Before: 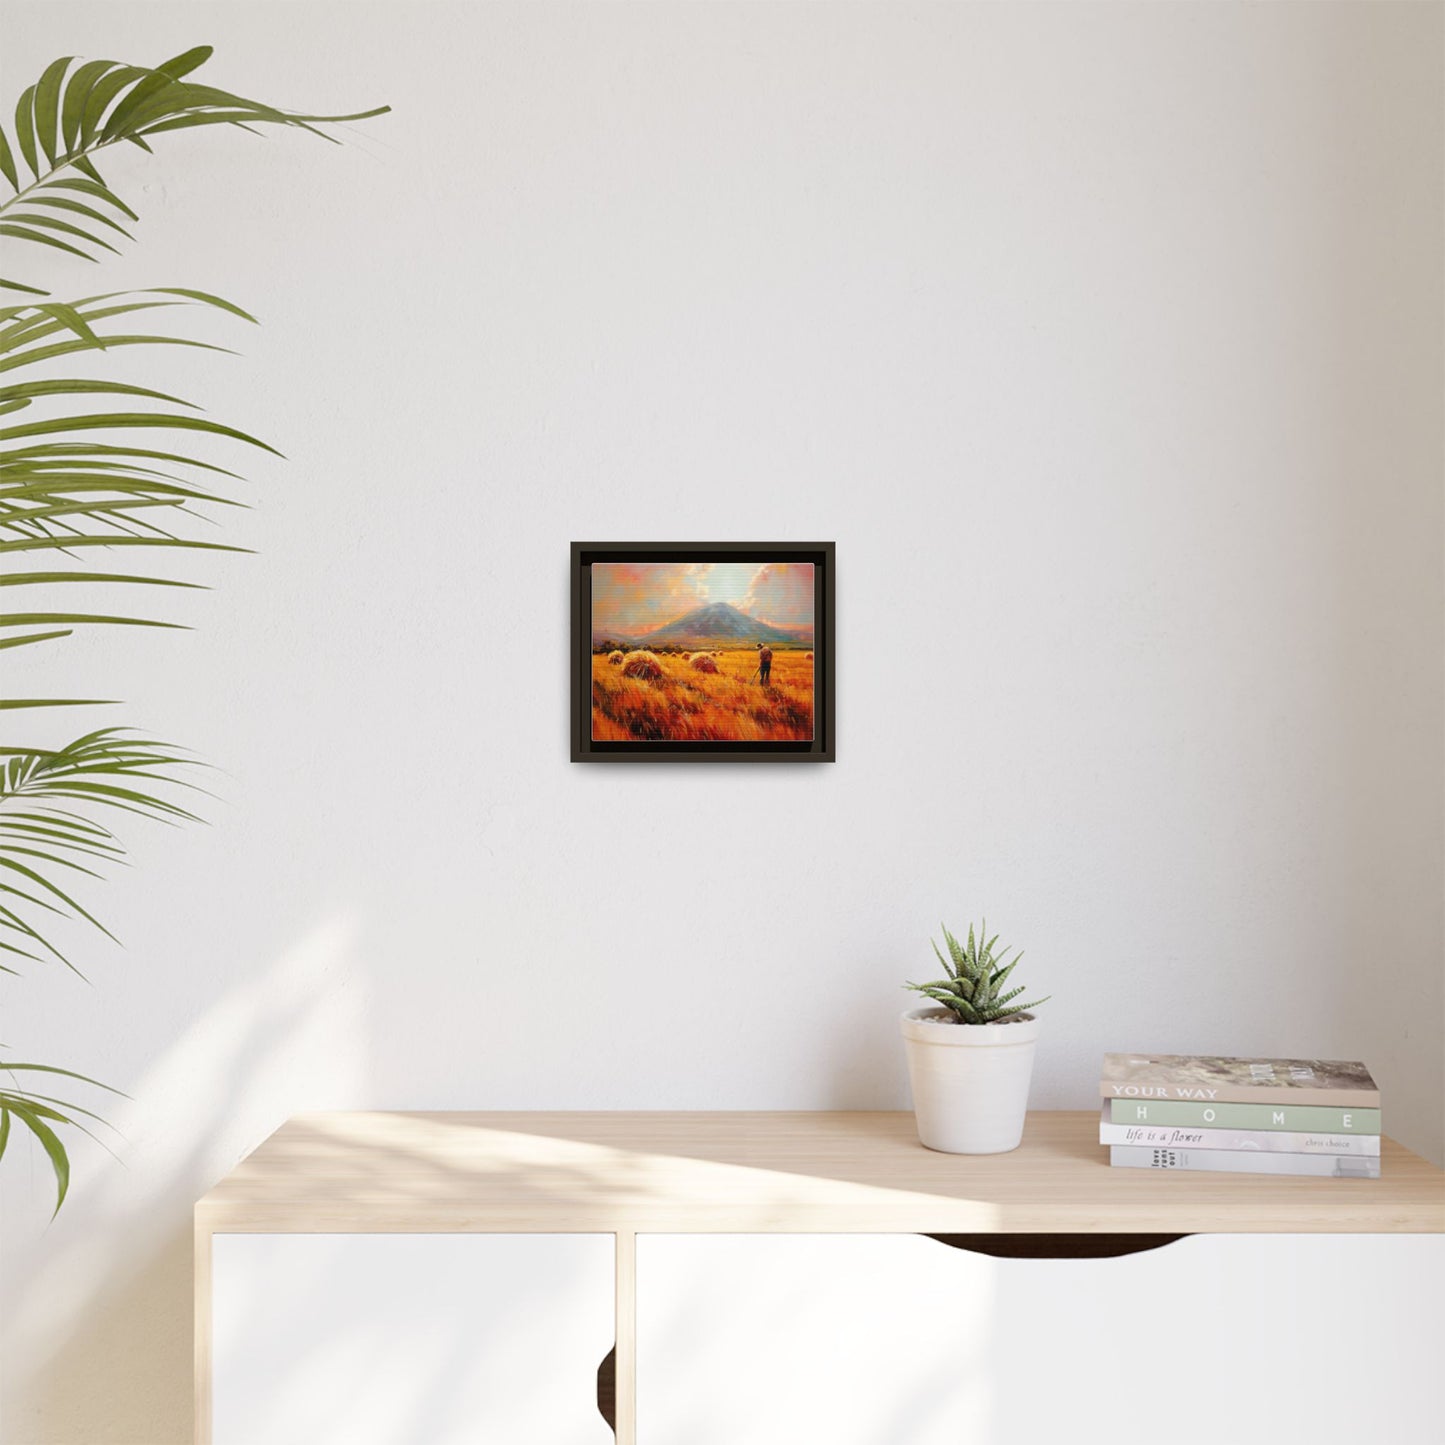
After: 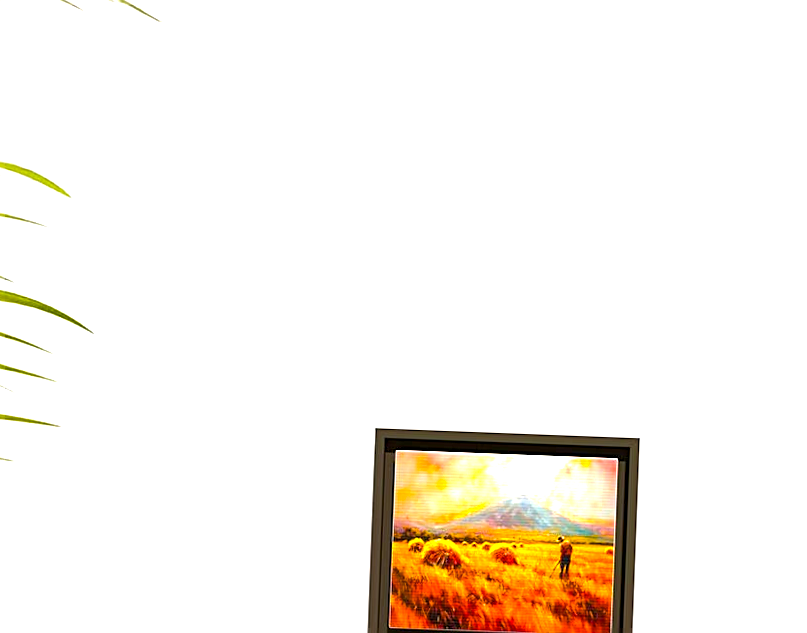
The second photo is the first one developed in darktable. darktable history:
crop: left 15.306%, top 9.065%, right 30.789%, bottom 48.638%
exposure: black level correction 0.001, exposure 0.5 EV, compensate exposure bias true, compensate highlight preservation false
sharpen: on, module defaults
rotate and perspective: rotation 2.17°, automatic cropping off
color balance rgb: linear chroma grading › global chroma 10%, perceptual saturation grading › global saturation 40%, perceptual brilliance grading › global brilliance 30%, global vibrance 20%
